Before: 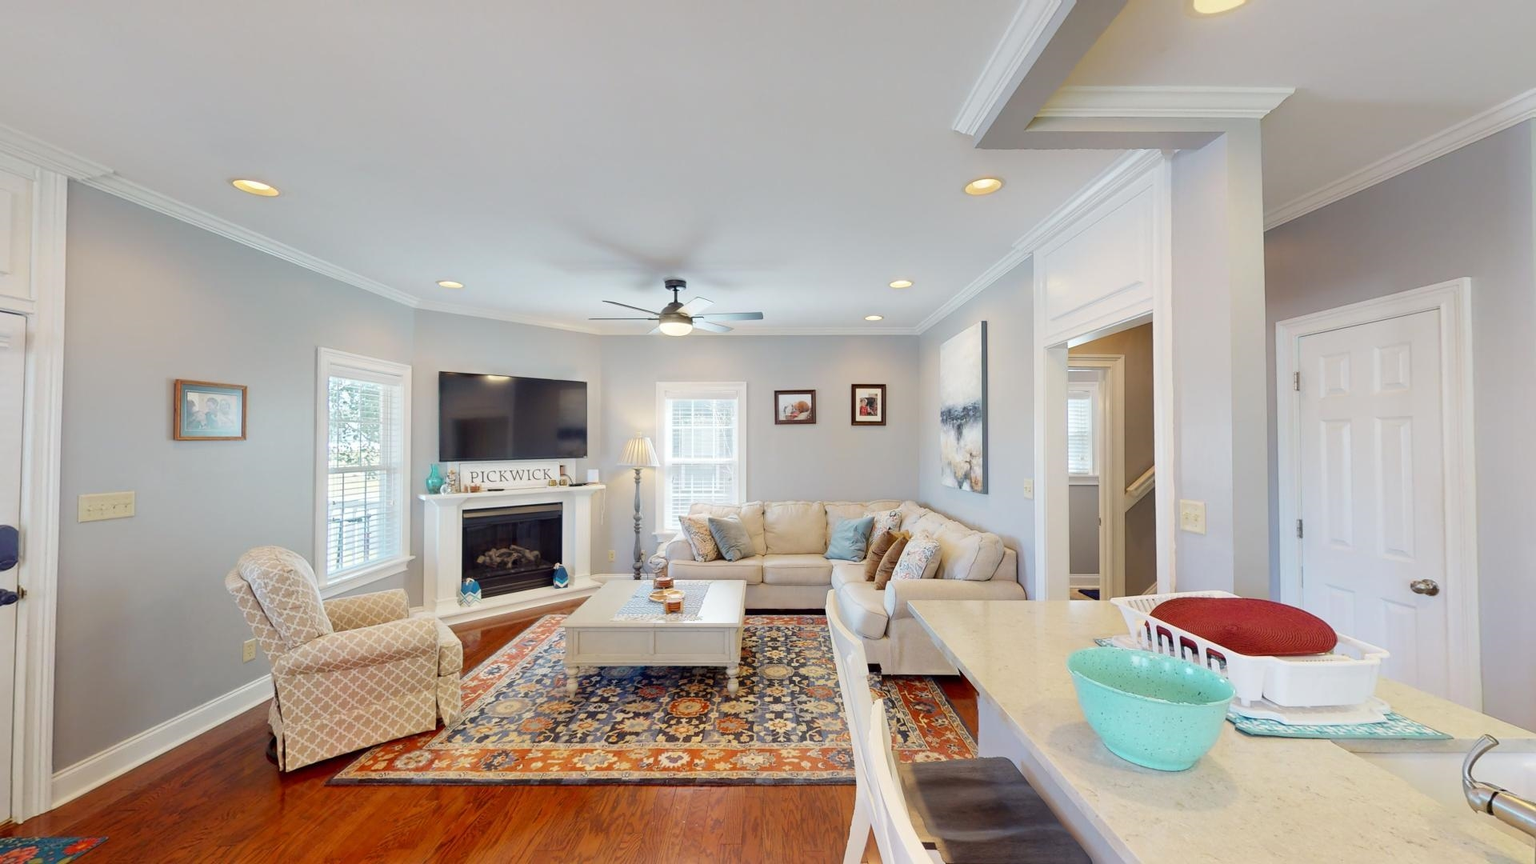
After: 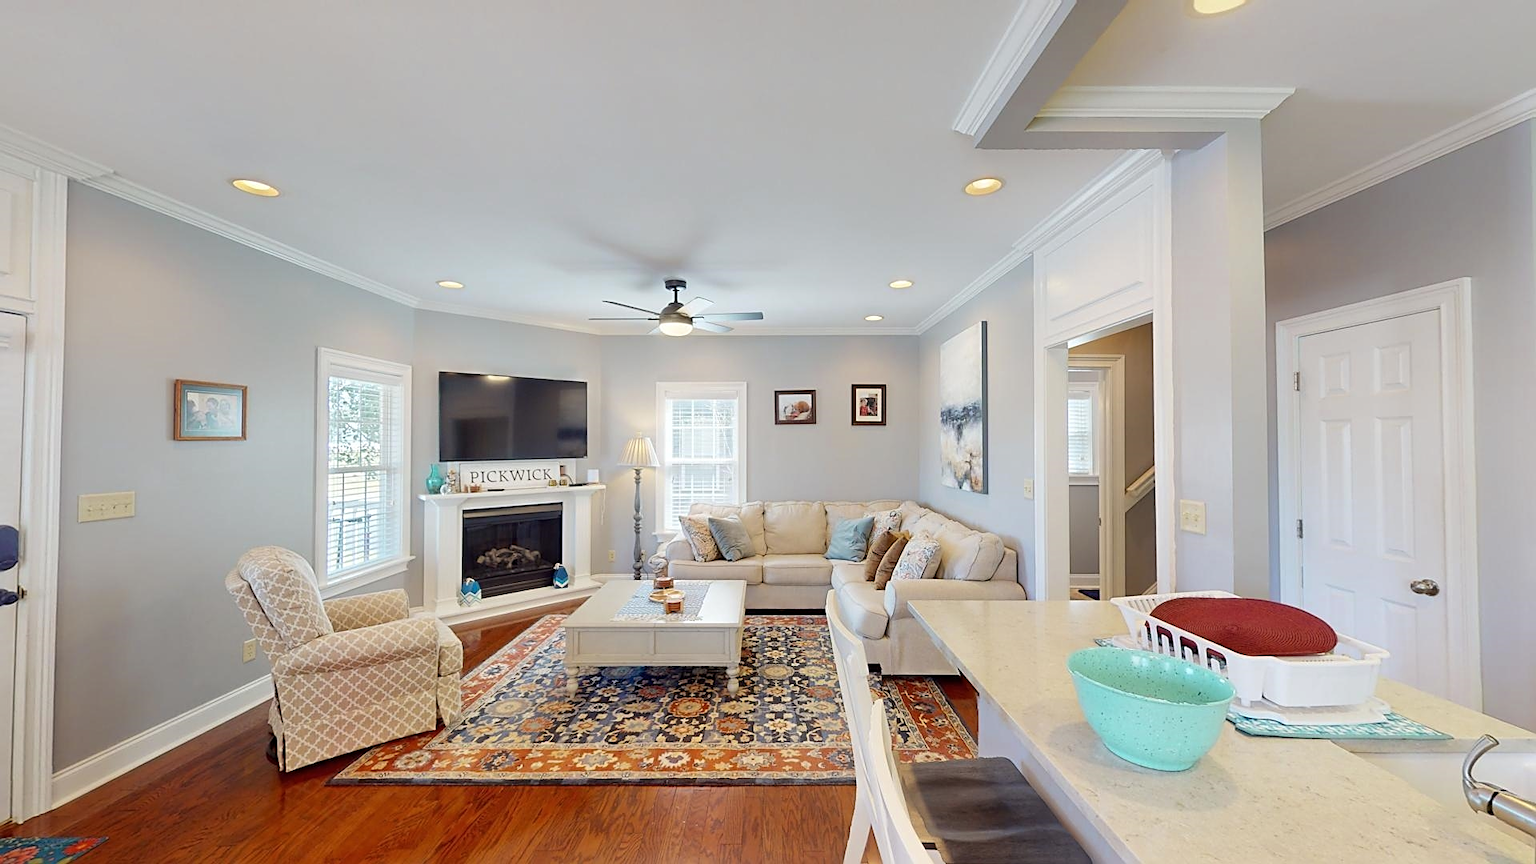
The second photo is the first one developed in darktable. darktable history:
color zones: curves: ch0 [(0.068, 0.464) (0.25, 0.5) (0.48, 0.508) (0.75, 0.536) (0.886, 0.476) (0.967, 0.456)]; ch1 [(0.066, 0.456) (0.25, 0.5) (0.616, 0.508) (0.746, 0.56) (0.934, 0.444)]
sharpen: amount 0.496
